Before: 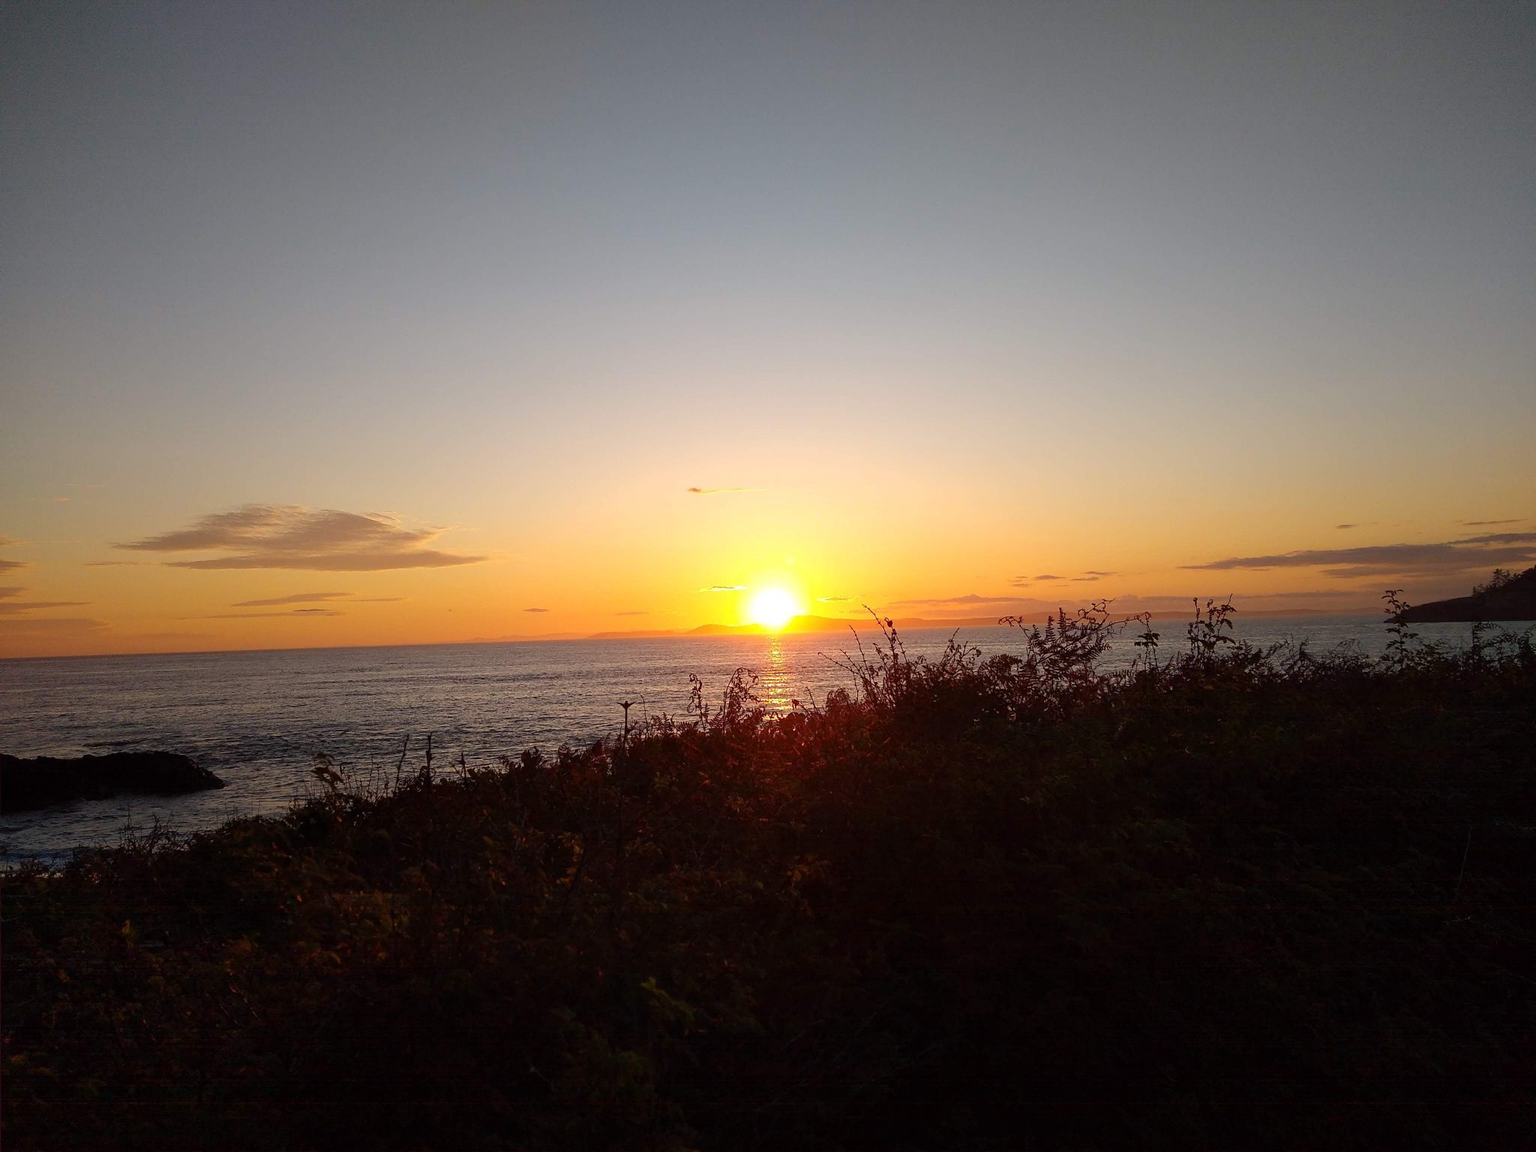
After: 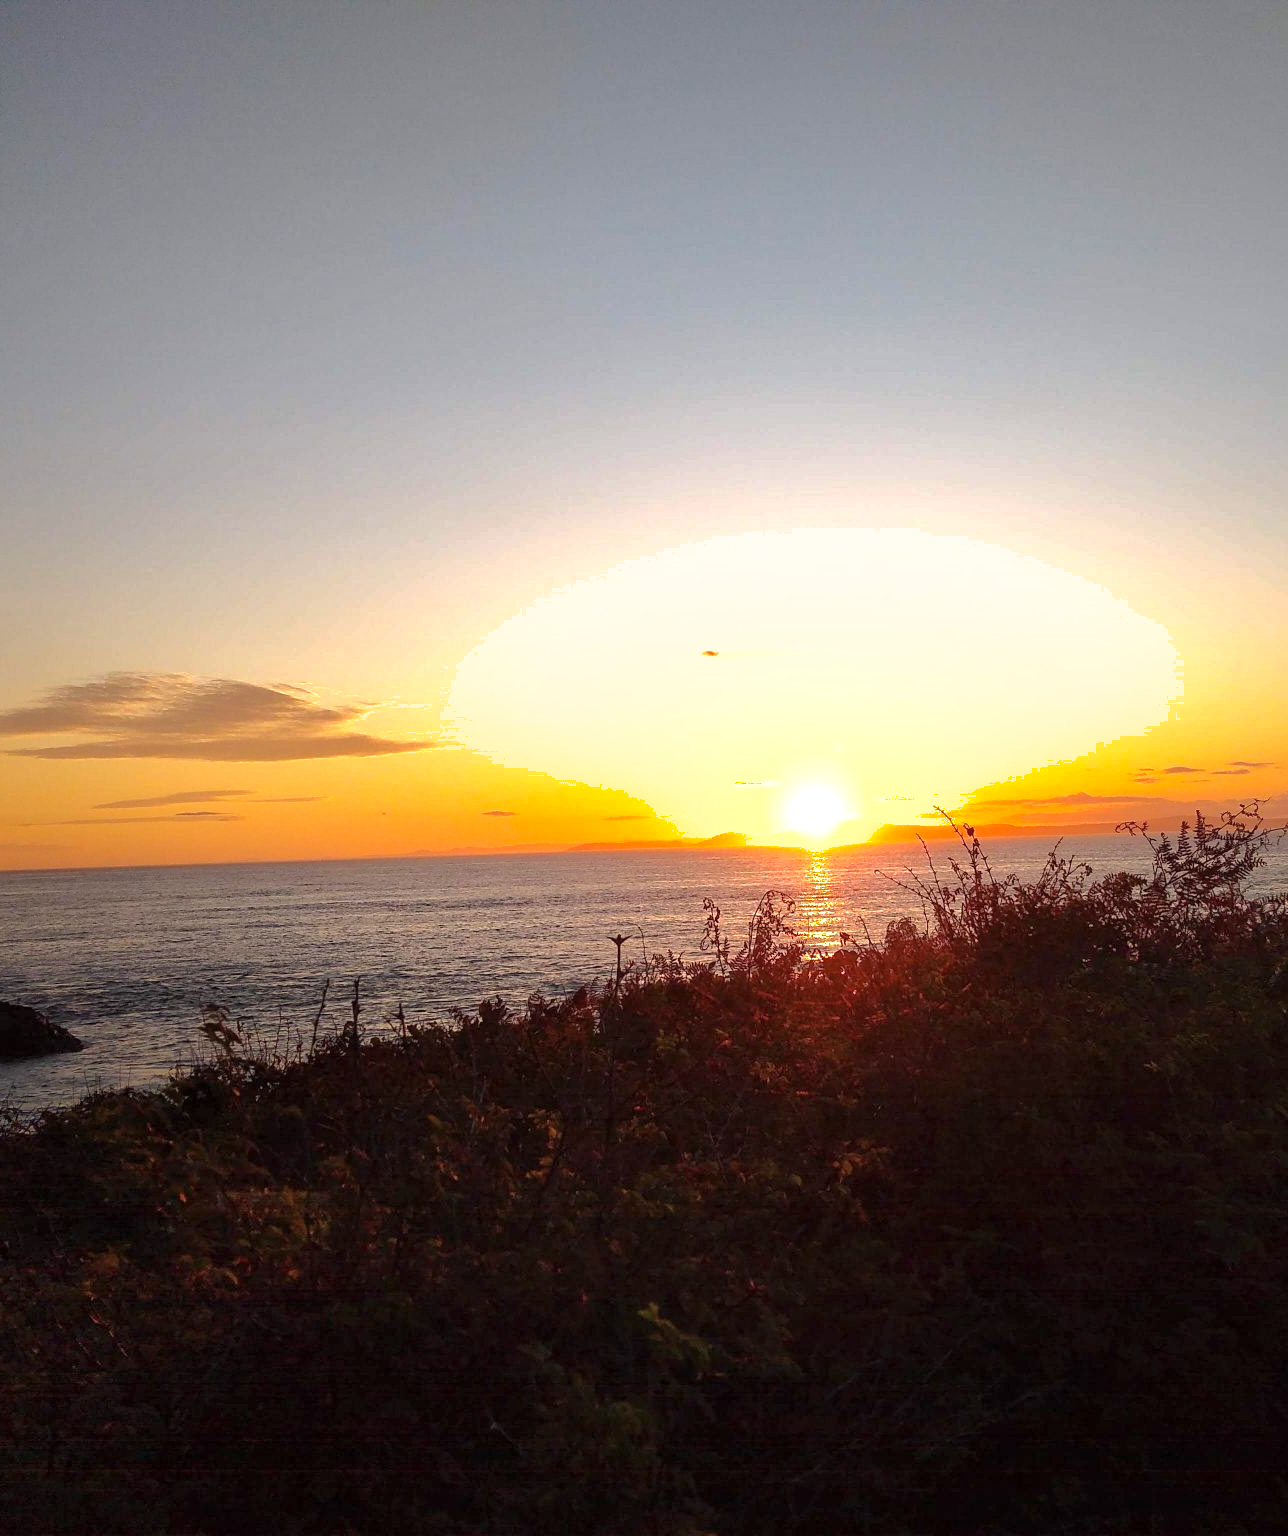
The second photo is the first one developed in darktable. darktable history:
crop: left 10.58%, right 26.505%
shadows and highlights: shadows 29.89
exposure: exposure 0.738 EV, compensate exposure bias true, compensate highlight preservation false
